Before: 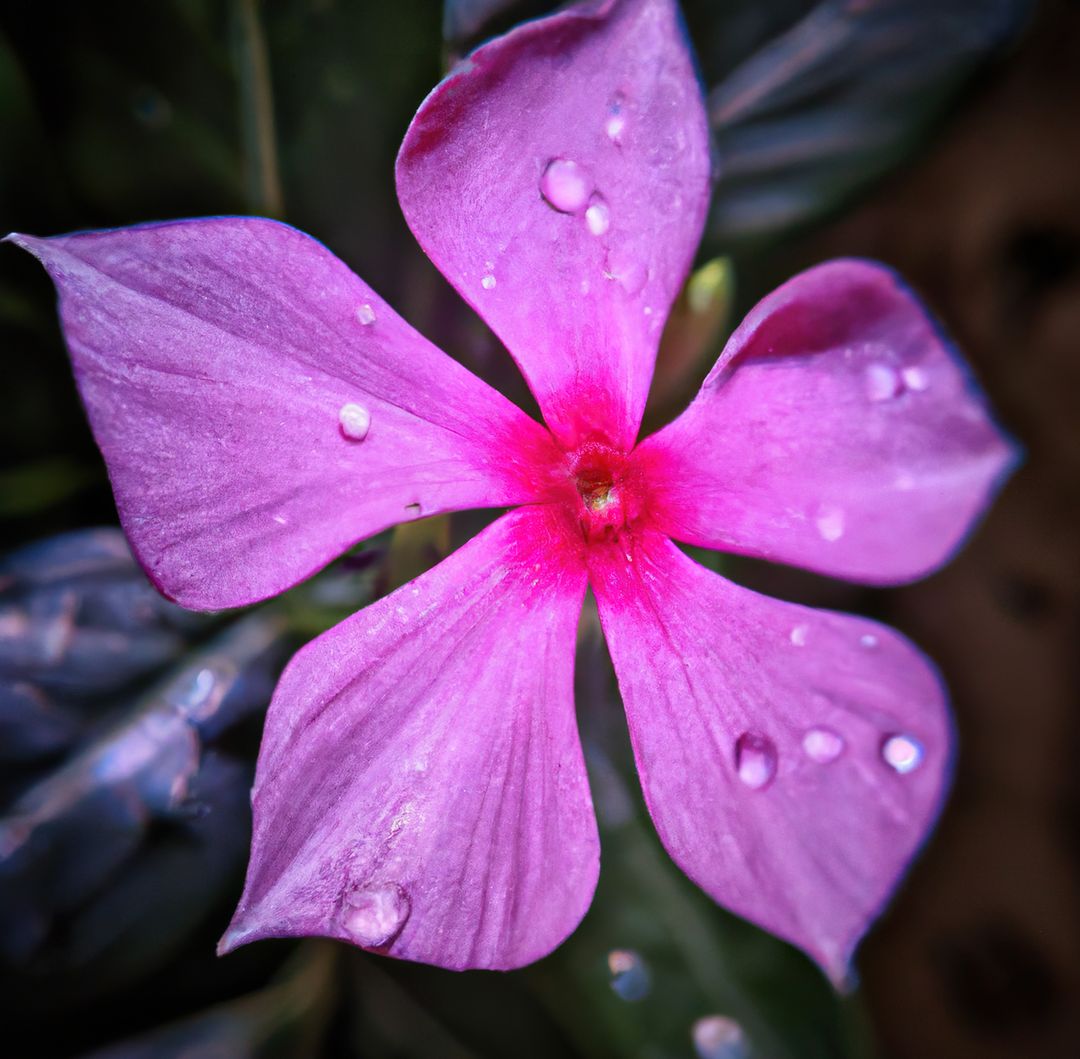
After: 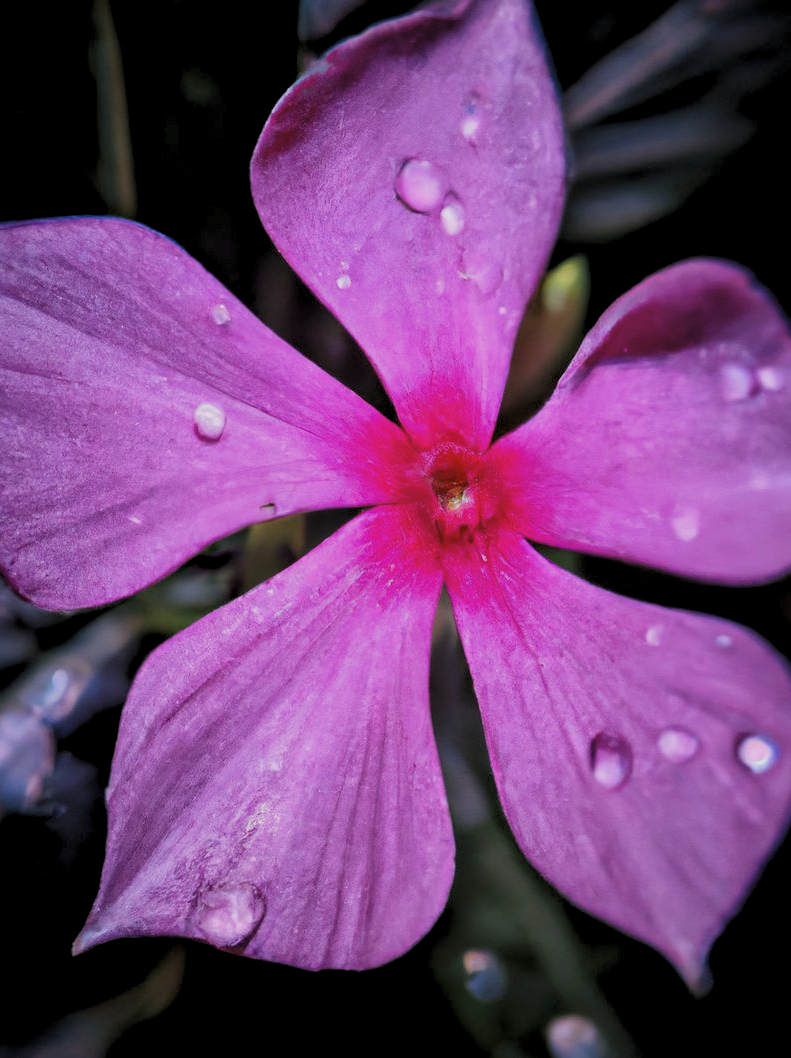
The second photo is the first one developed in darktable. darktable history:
levels: levels [0.116, 0.574, 1]
crop: left 13.443%, right 13.31%
rgb levels: preserve colors sum RGB, levels [[0.038, 0.433, 0.934], [0, 0.5, 1], [0, 0.5, 1]]
